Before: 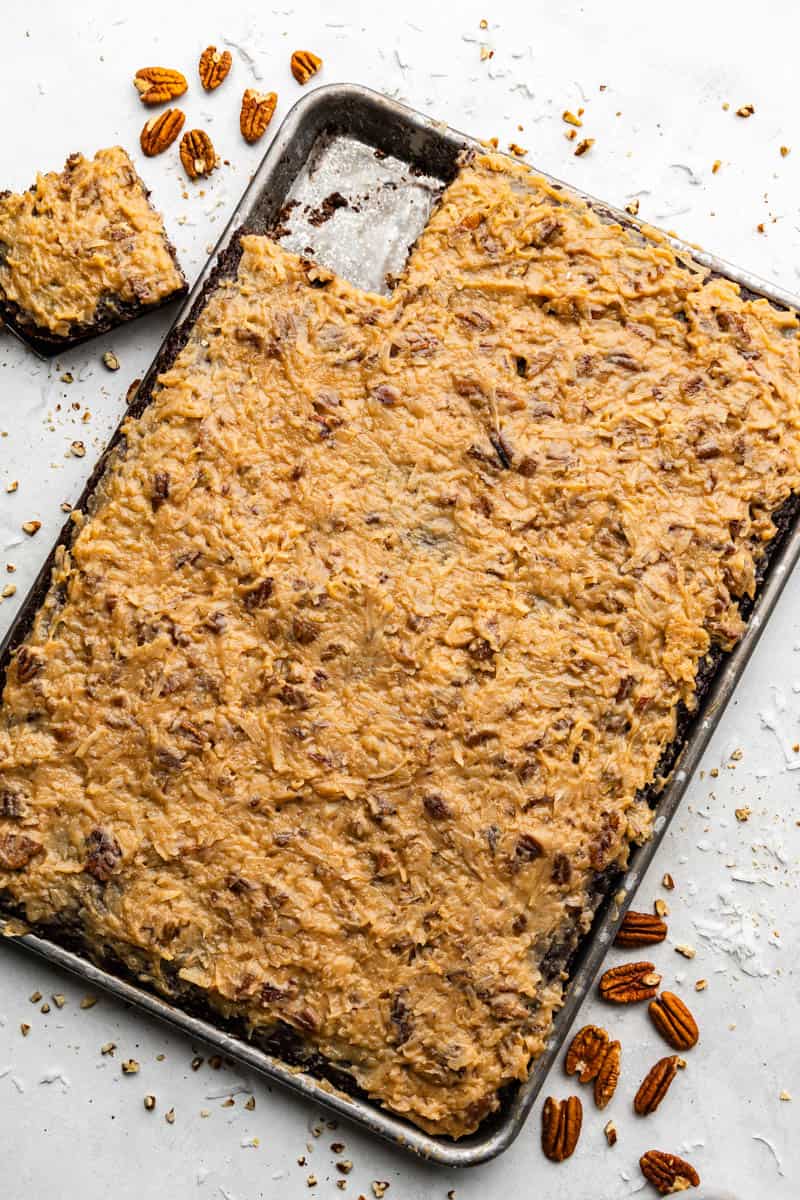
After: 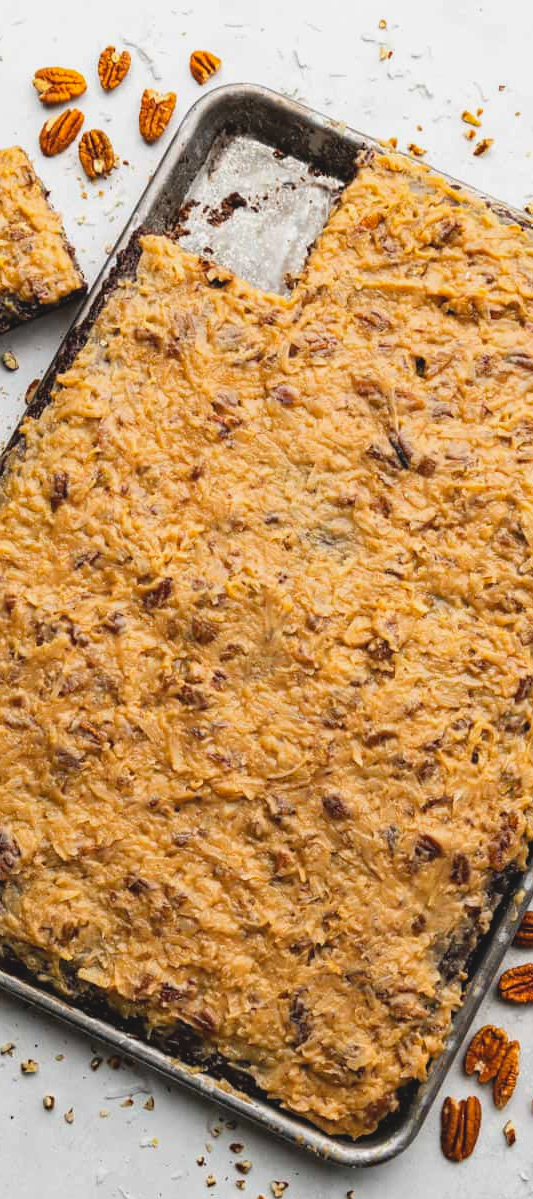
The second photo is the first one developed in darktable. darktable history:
crop and rotate: left 12.648%, right 20.685%
contrast brightness saturation: contrast -0.1, brightness 0.05, saturation 0.08
